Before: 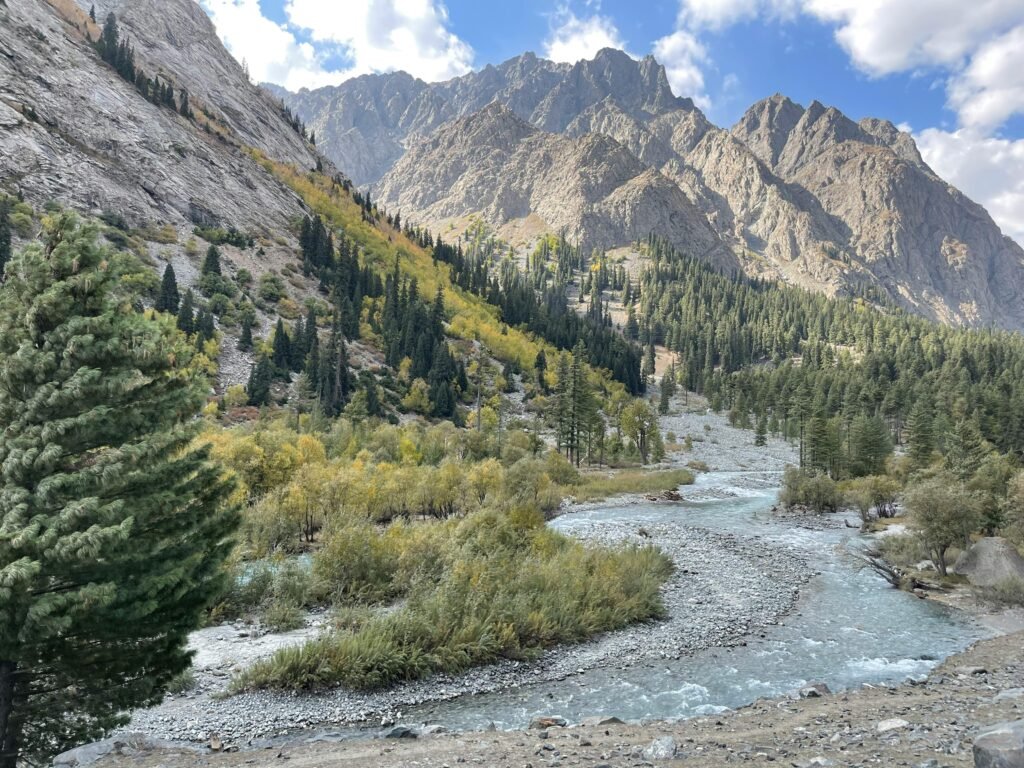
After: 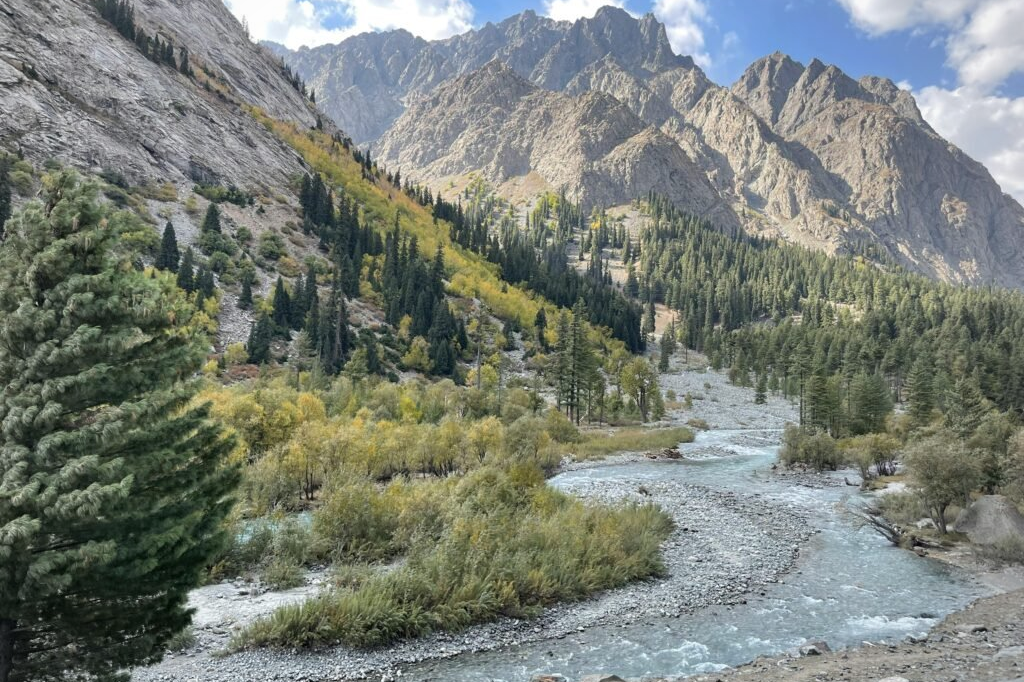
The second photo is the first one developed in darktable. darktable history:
vignetting: fall-off start 74.18%, fall-off radius 65.83%, brightness -0.198
crop and rotate: top 5.59%, bottom 5.604%
